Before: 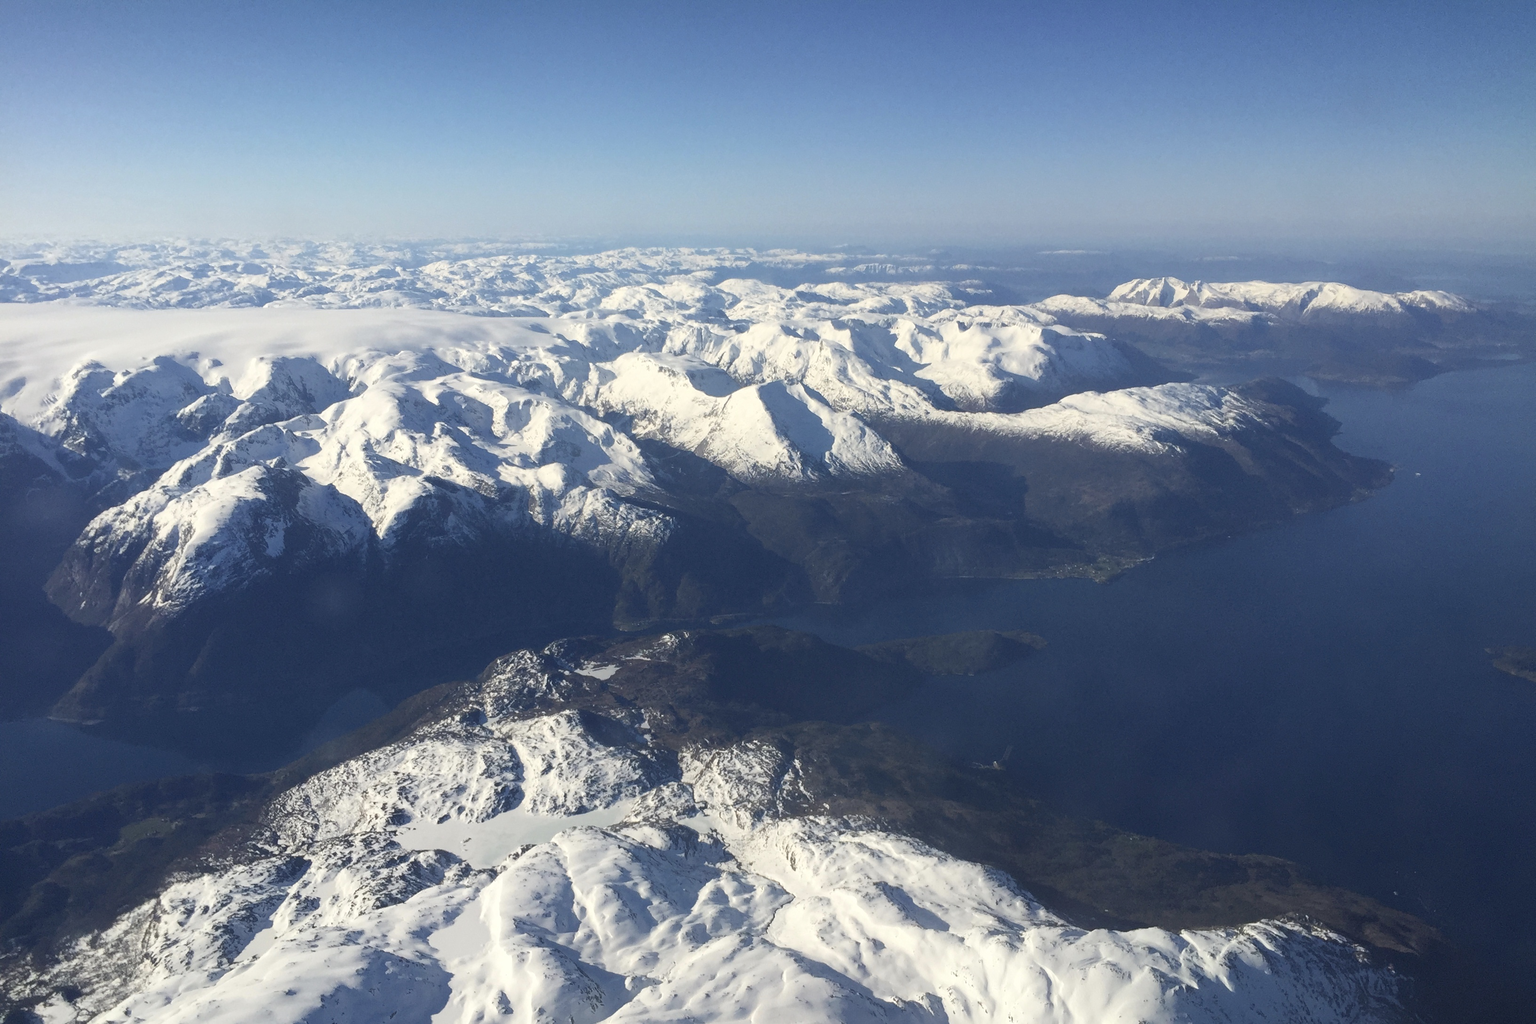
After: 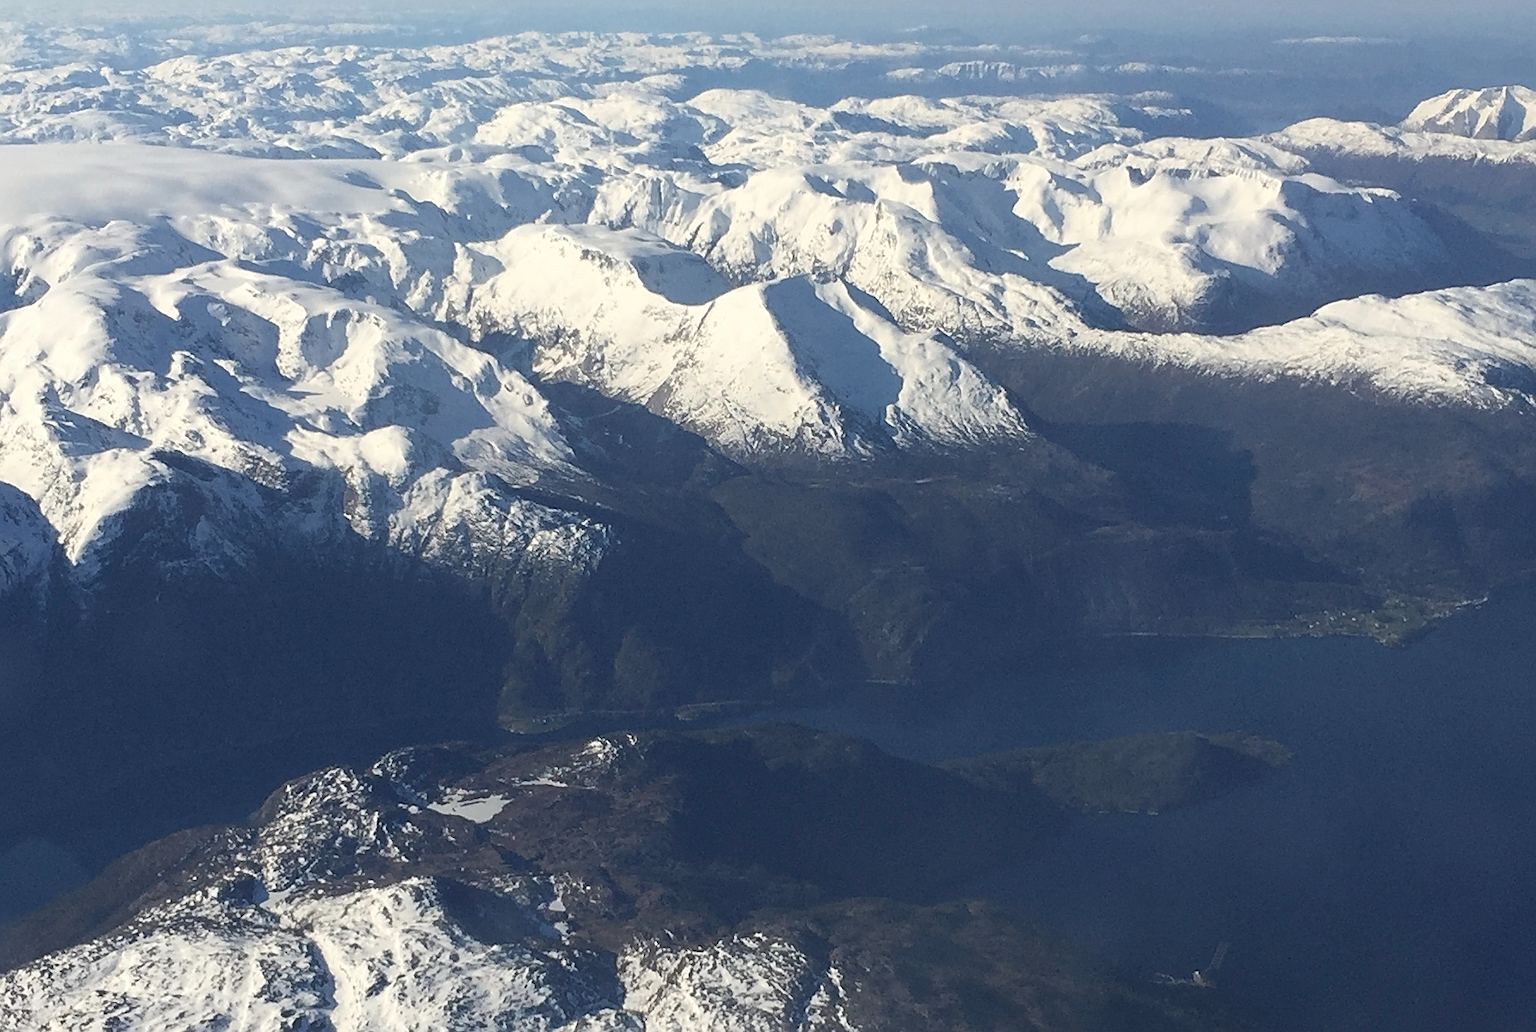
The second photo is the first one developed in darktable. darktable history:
contrast brightness saturation: saturation -0.084
sharpen: on, module defaults
crop and rotate: left 22.201%, top 22.473%, right 23.081%, bottom 22.373%
